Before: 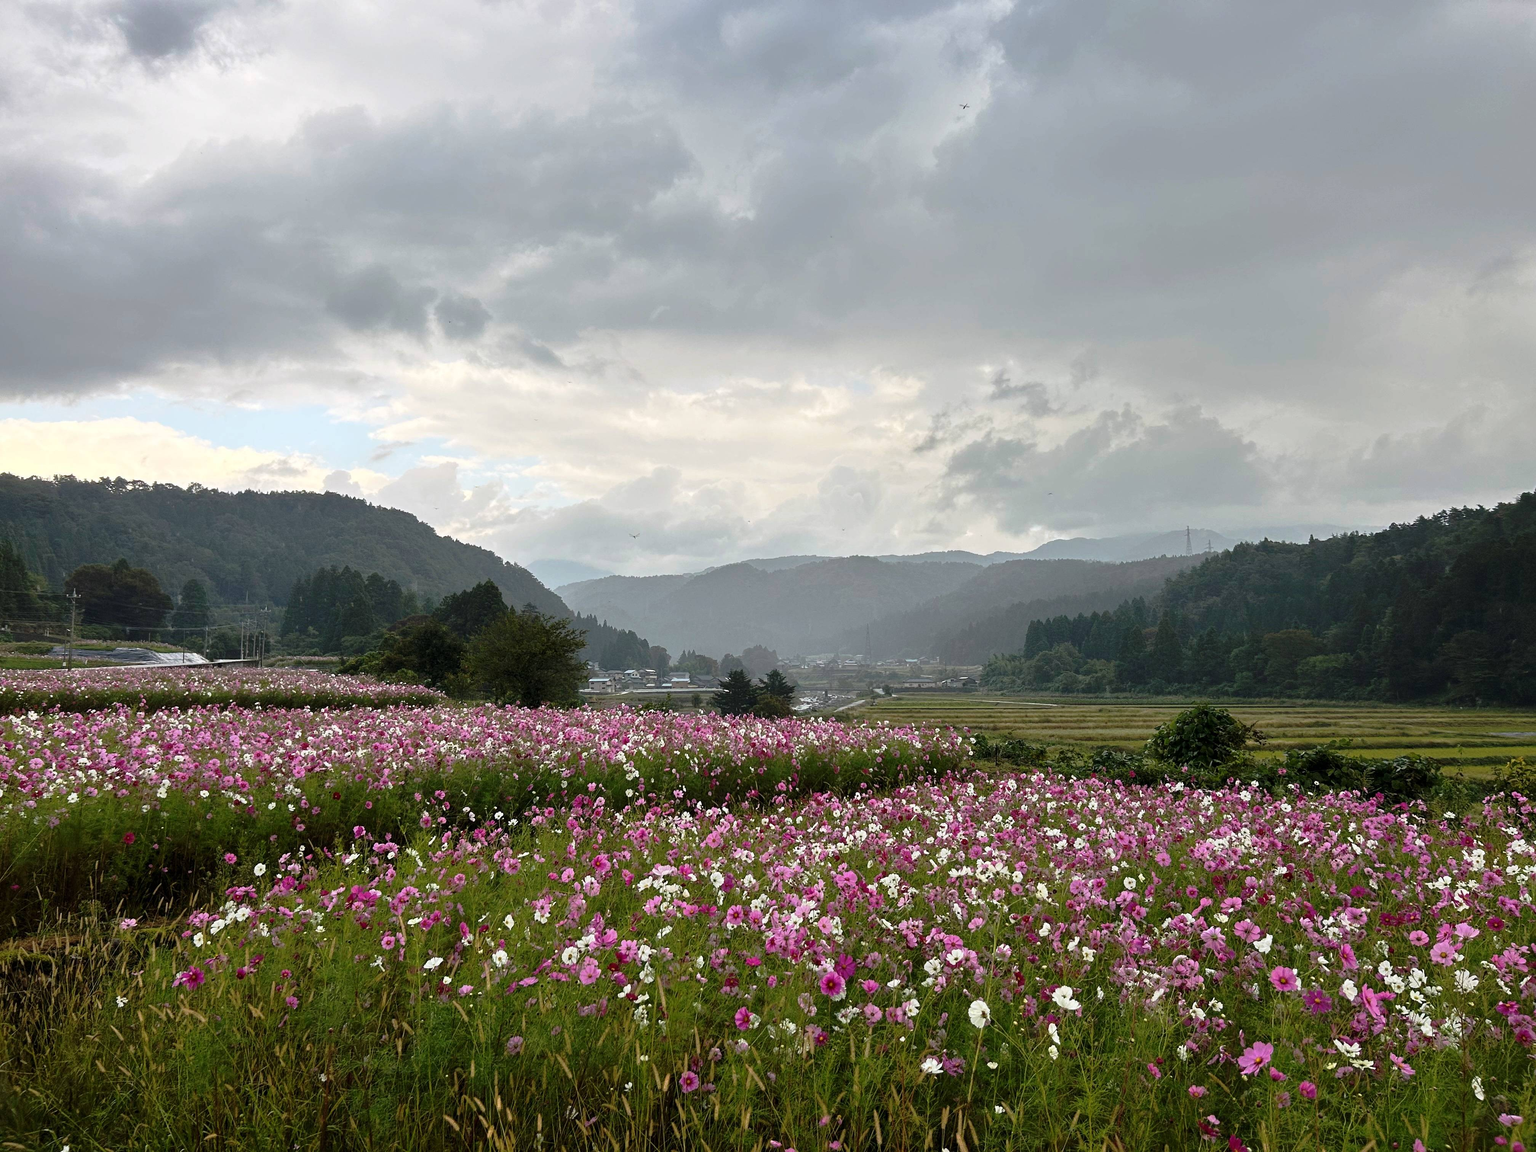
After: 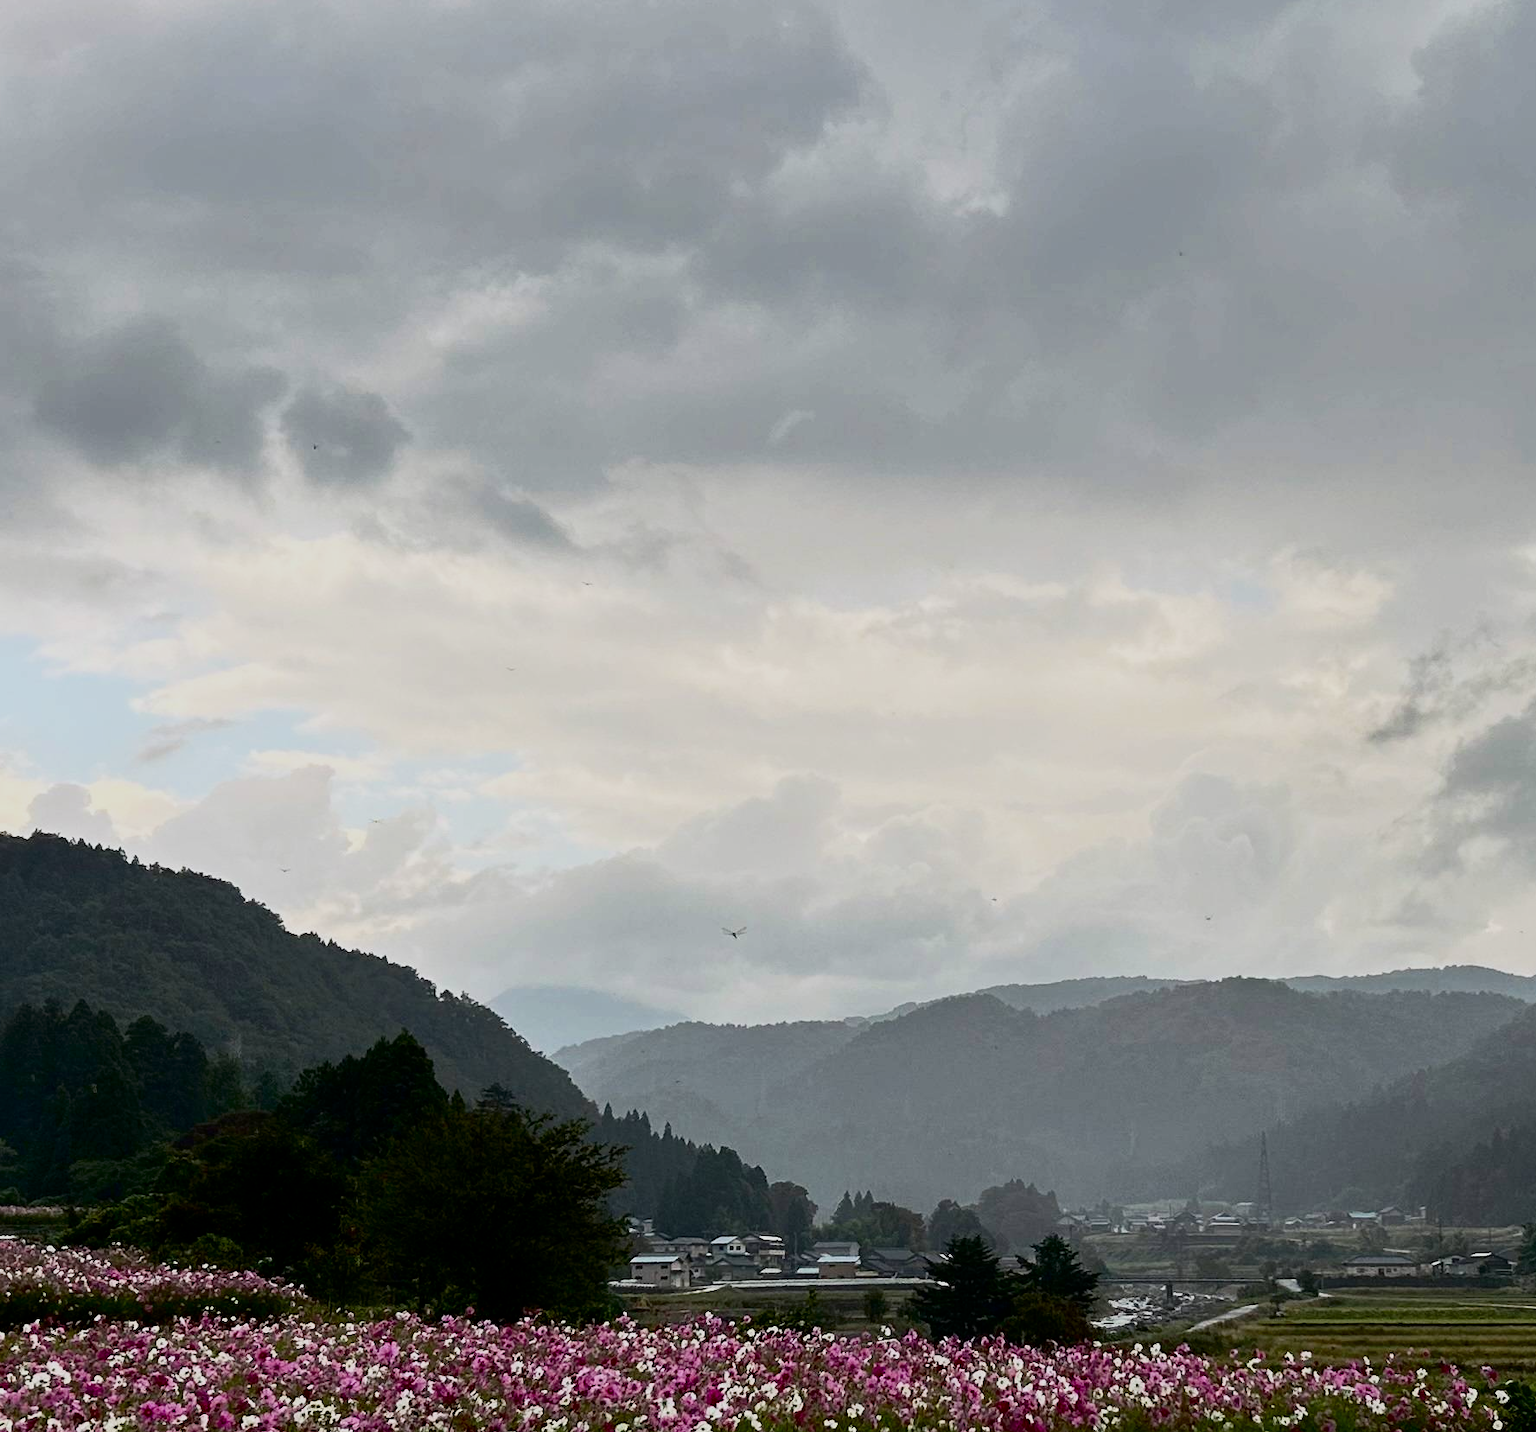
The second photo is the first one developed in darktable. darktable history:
filmic rgb: hardness 4.17, contrast 0.921
crop: left 20.248%, top 10.86%, right 35.675%, bottom 34.321%
contrast brightness saturation: contrast 0.24, brightness -0.24, saturation 0.14
tone equalizer: on, module defaults
